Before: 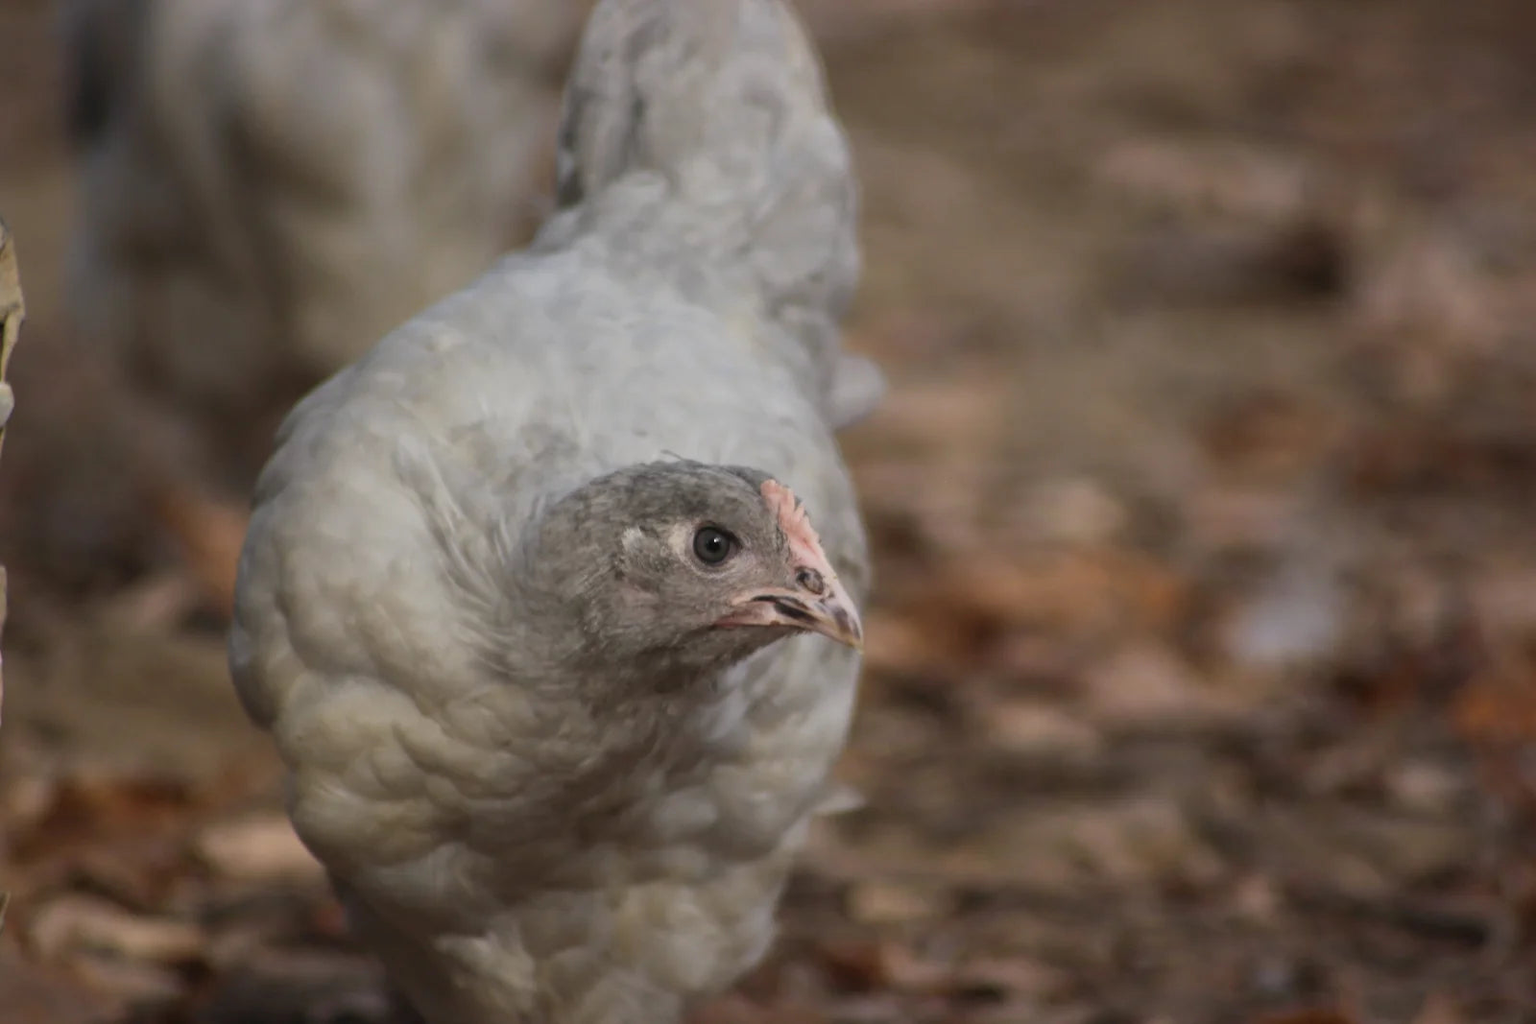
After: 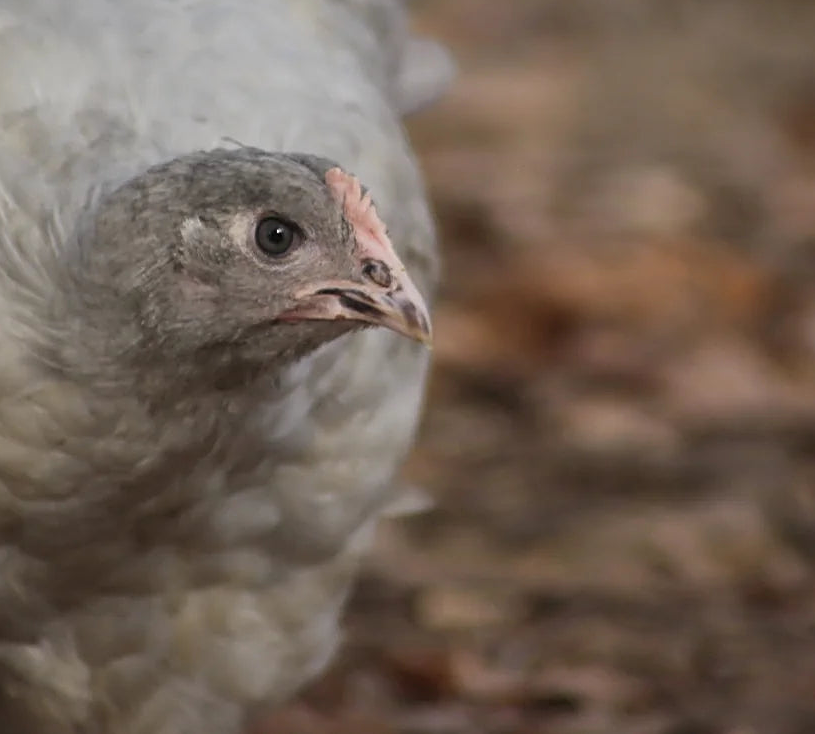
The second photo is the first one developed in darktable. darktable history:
crop and rotate: left 29.237%, top 31.152%, right 19.807%
sharpen: on, module defaults
